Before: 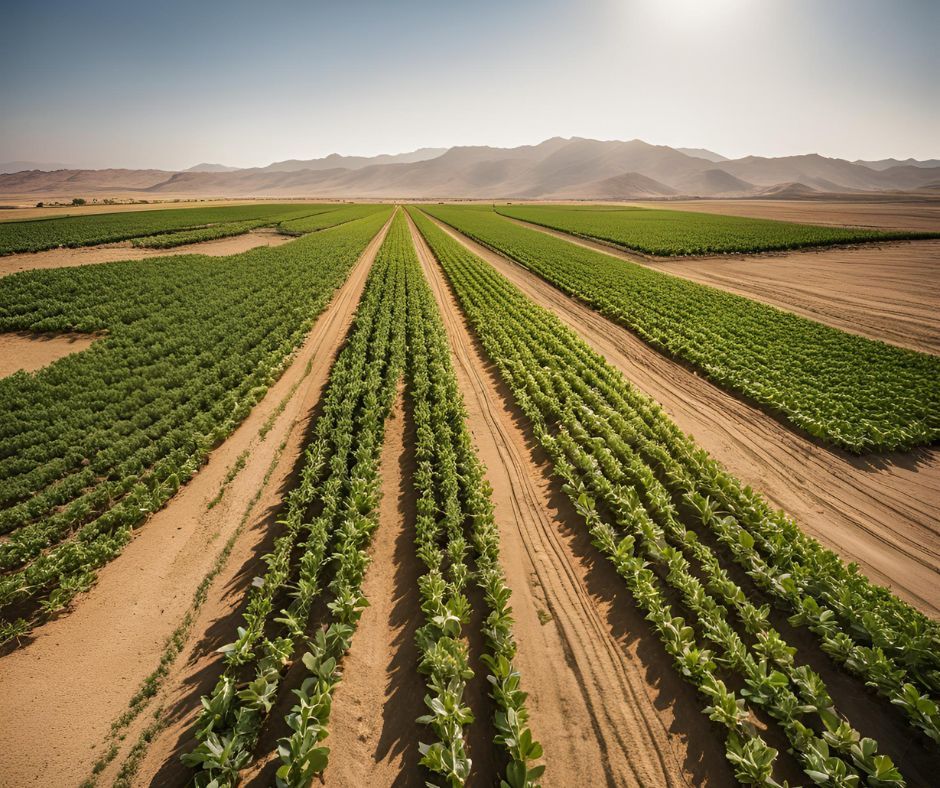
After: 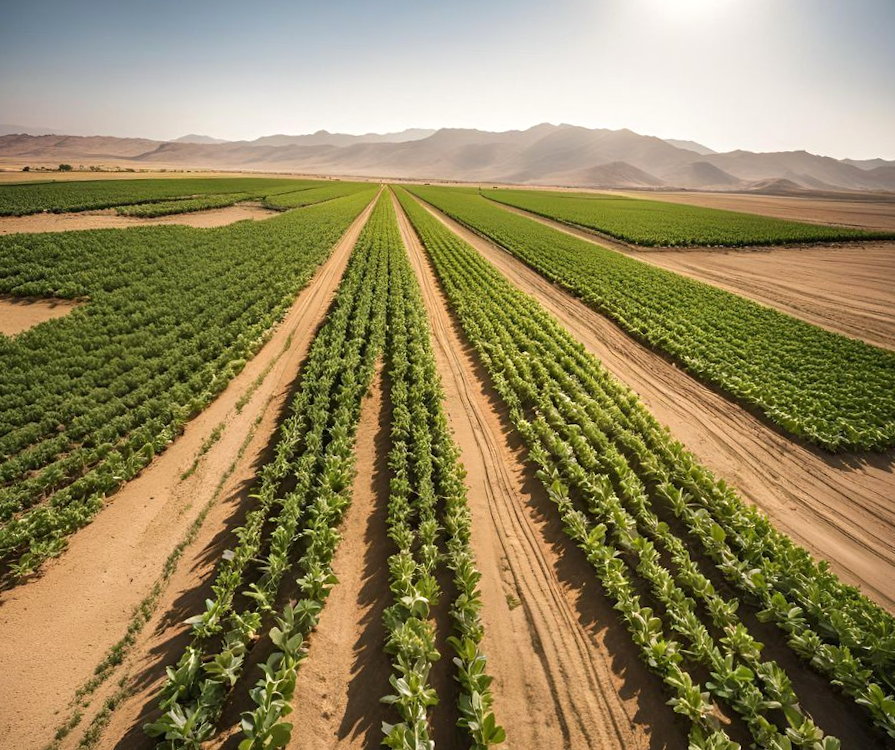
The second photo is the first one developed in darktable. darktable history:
exposure: exposure 0.2 EV, compensate highlight preservation false
crop and rotate: angle -2.41°
